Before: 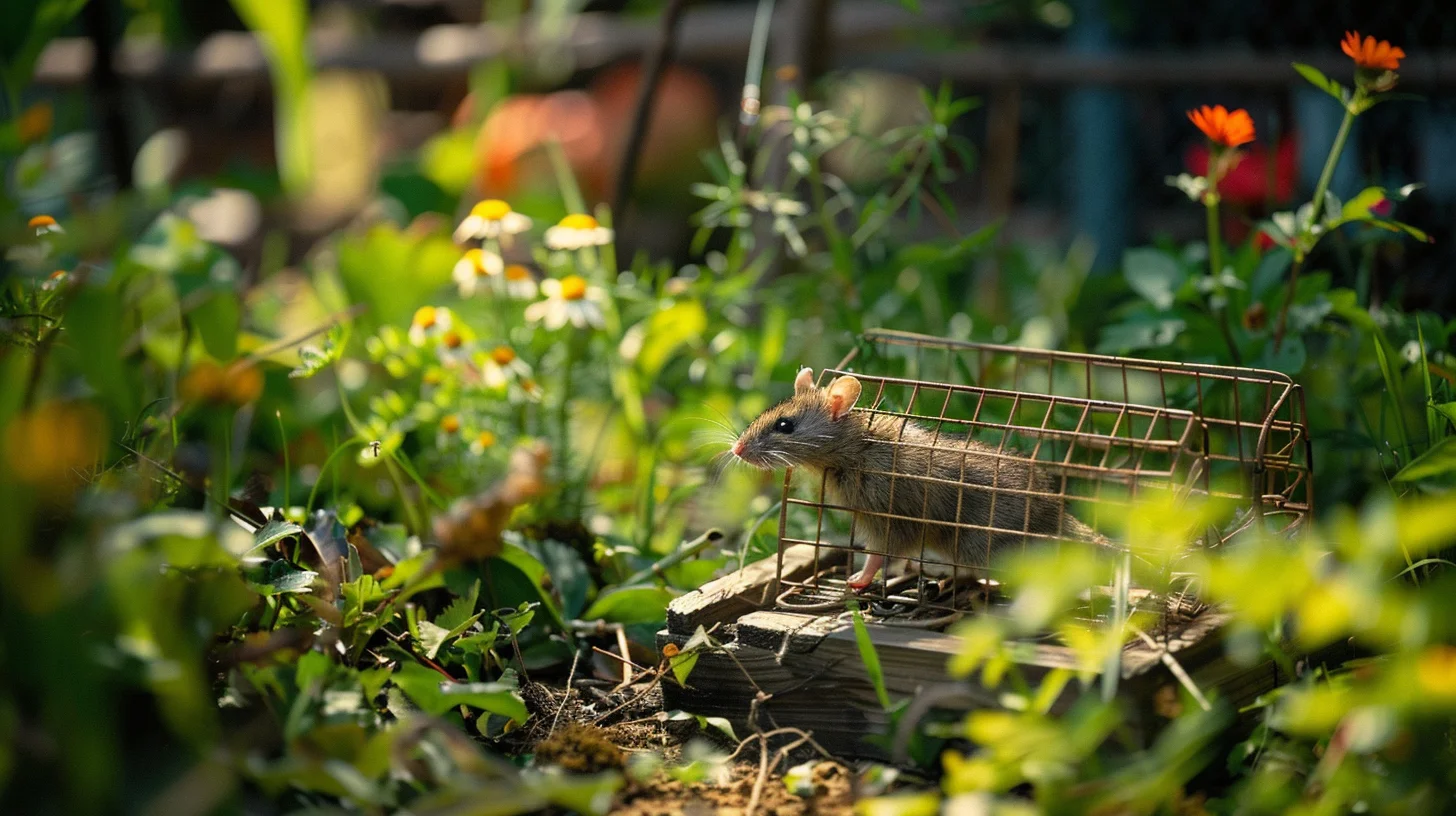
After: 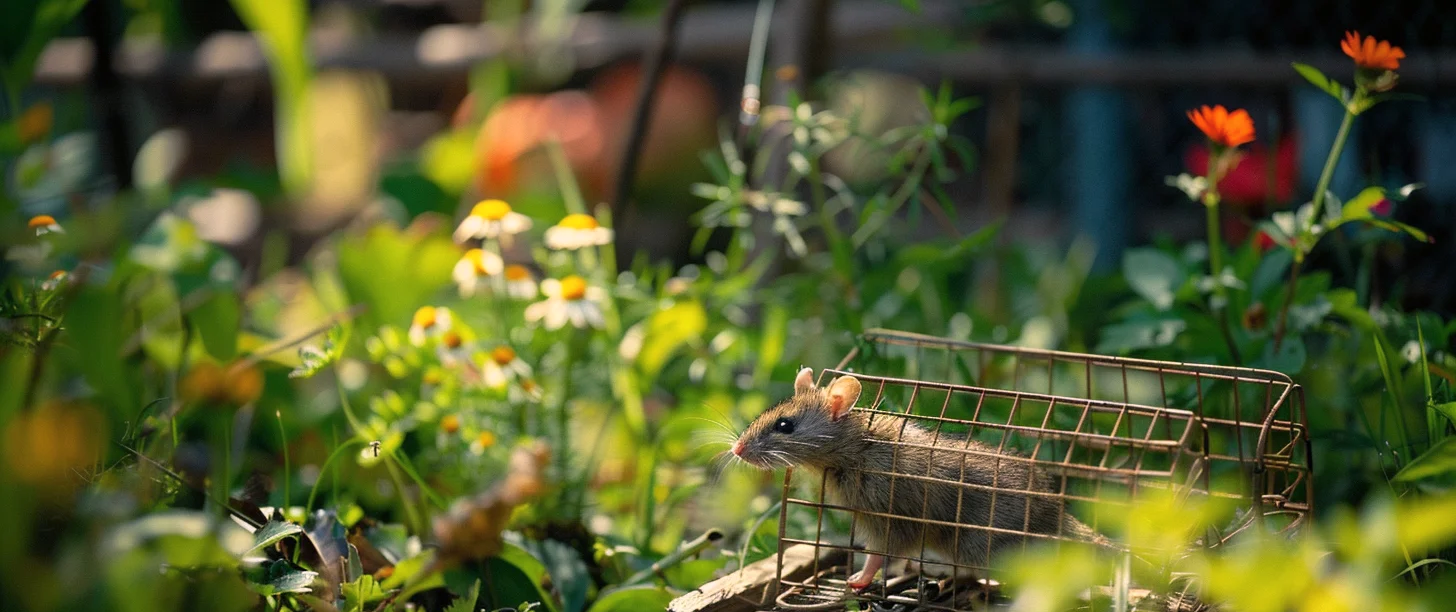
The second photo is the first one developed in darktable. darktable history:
crop: bottom 24.967%
color balance rgb: shadows lift › chroma 1.41%, shadows lift › hue 260°, power › chroma 0.5%, power › hue 260°, highlights gain › chroma 1%, highlights gain › hue 27°, saturation formula JzAzBz (2021)
